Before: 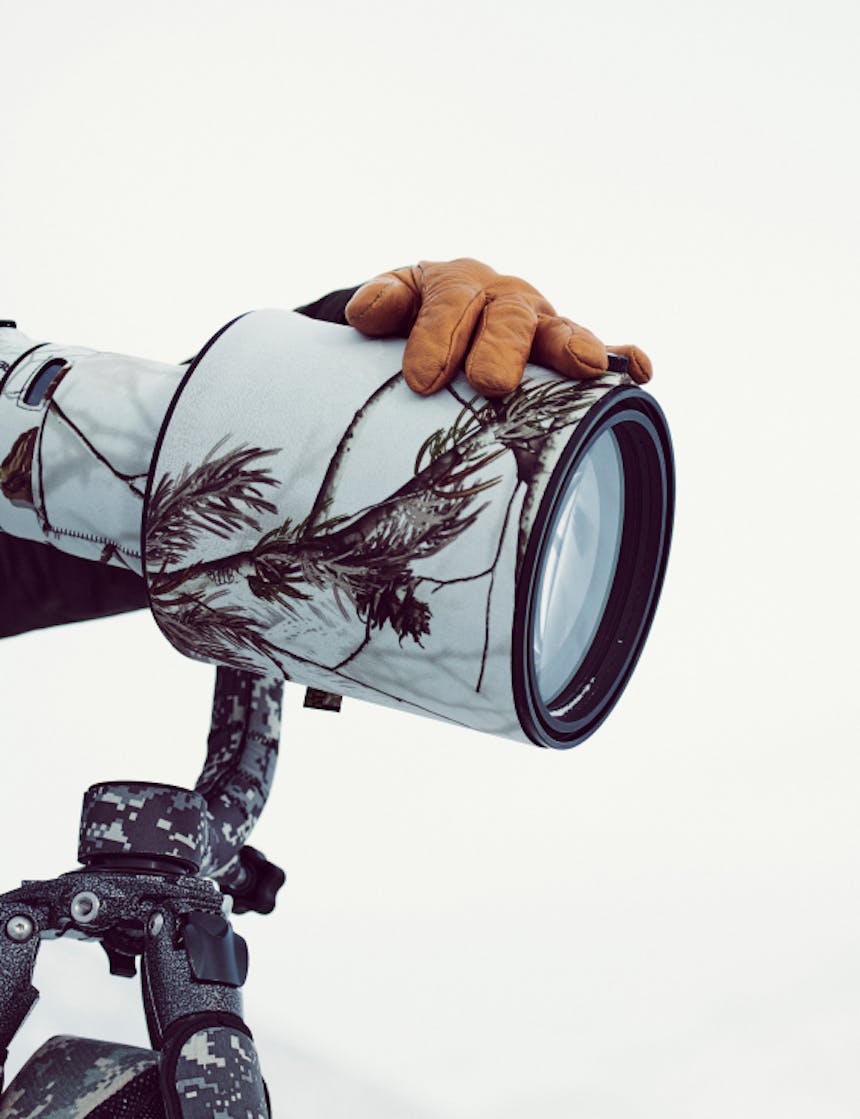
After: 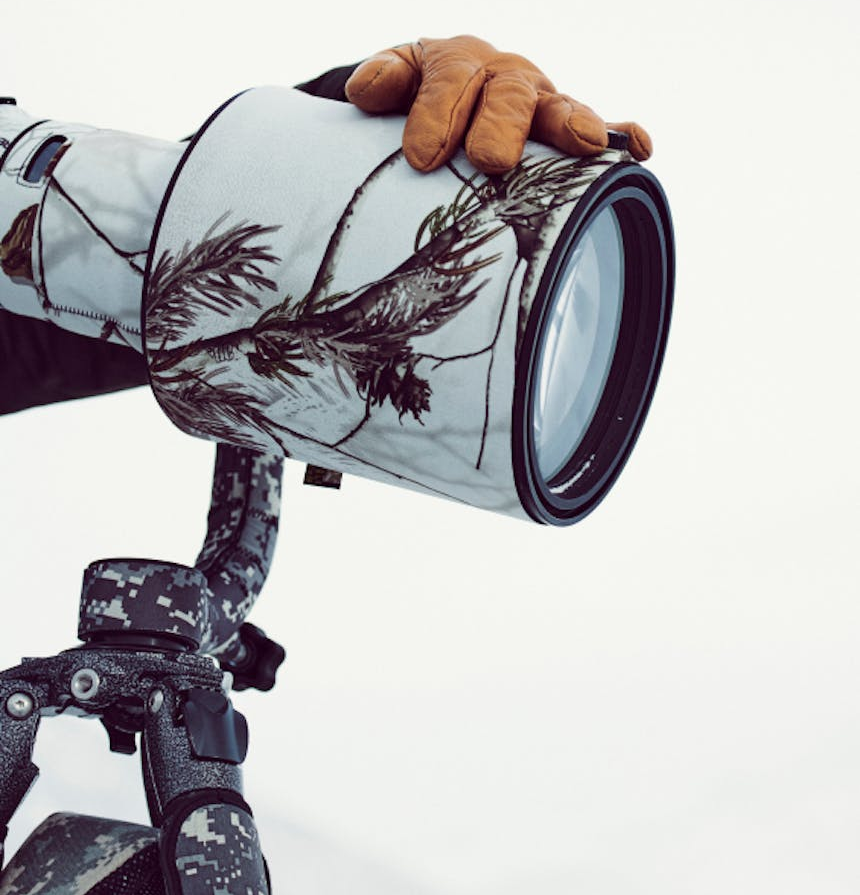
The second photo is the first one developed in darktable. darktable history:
tone equalizer: on, module defaults
crop and rotate: top 19.998%
